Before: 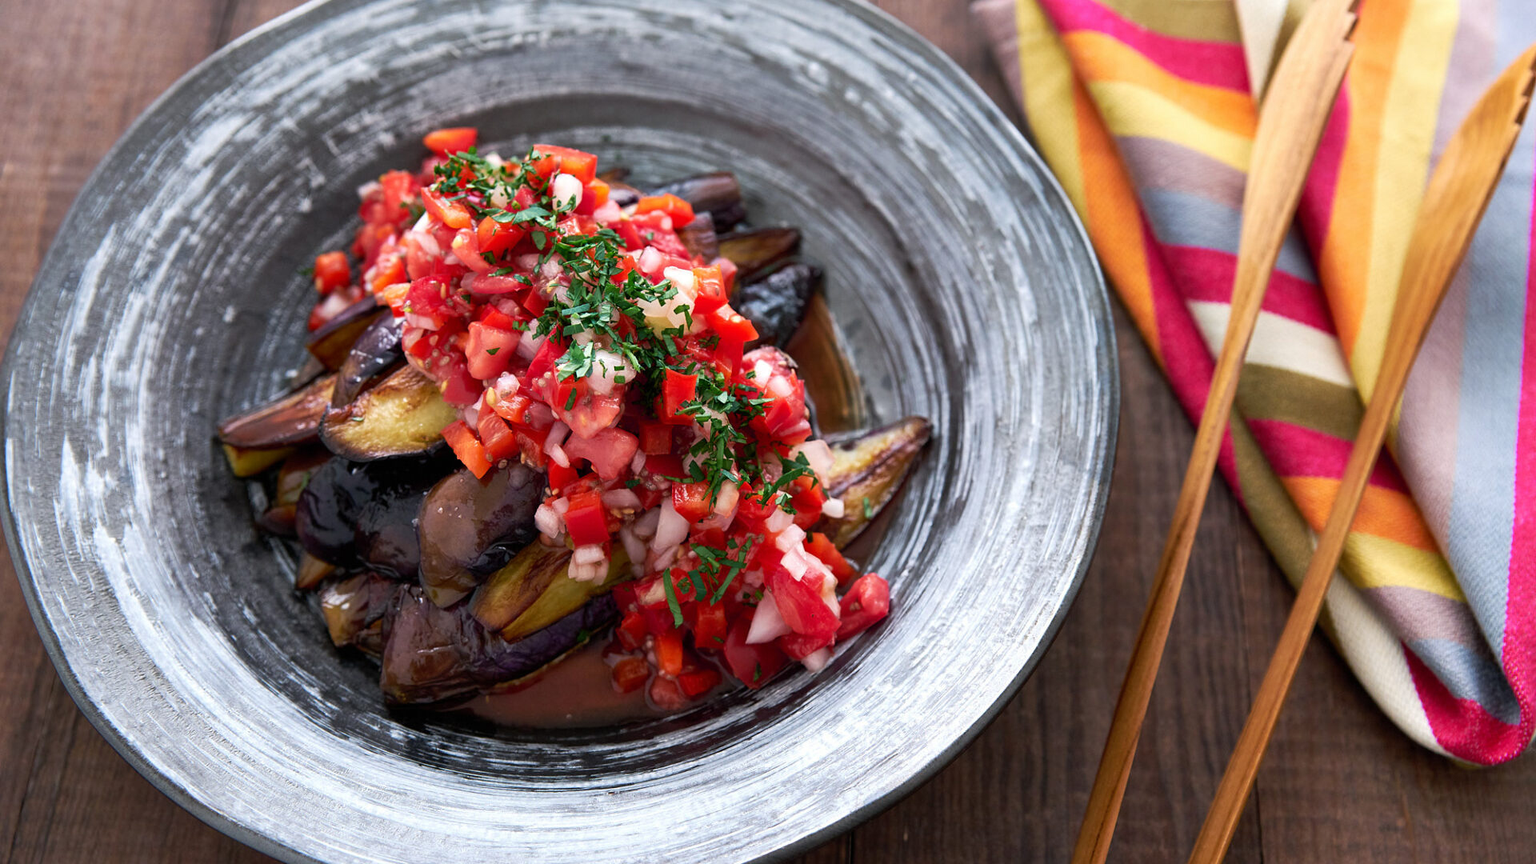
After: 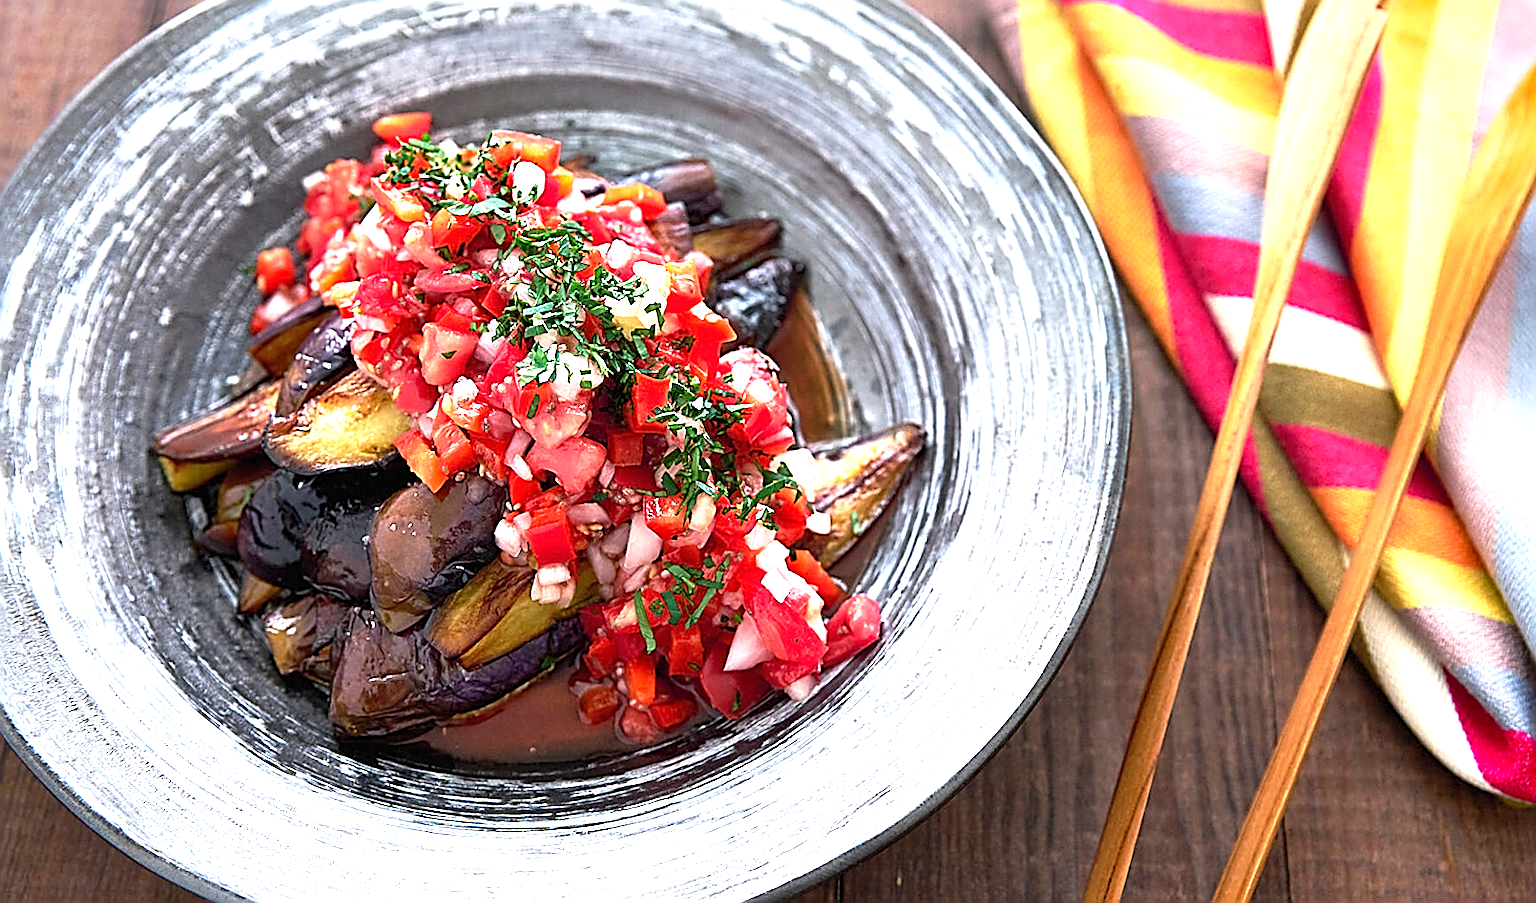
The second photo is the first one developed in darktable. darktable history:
crop and rotate: angle -1.96°, left 3.097%, top 4.154%, right 1.586%, bottom 0.529%
rotate and perspective: rotation -2.22°, lens shift (horizontal) -0.022, automatic cropping off
exposure: black level correction 0, exposure 1.2 EV, compensate highlight preservation false
vignetting: fall-off start 88.53%, fall-off radius 44.2%, saturation 0.376, width/height ratio 1.161
sharpen: amount 1.861
